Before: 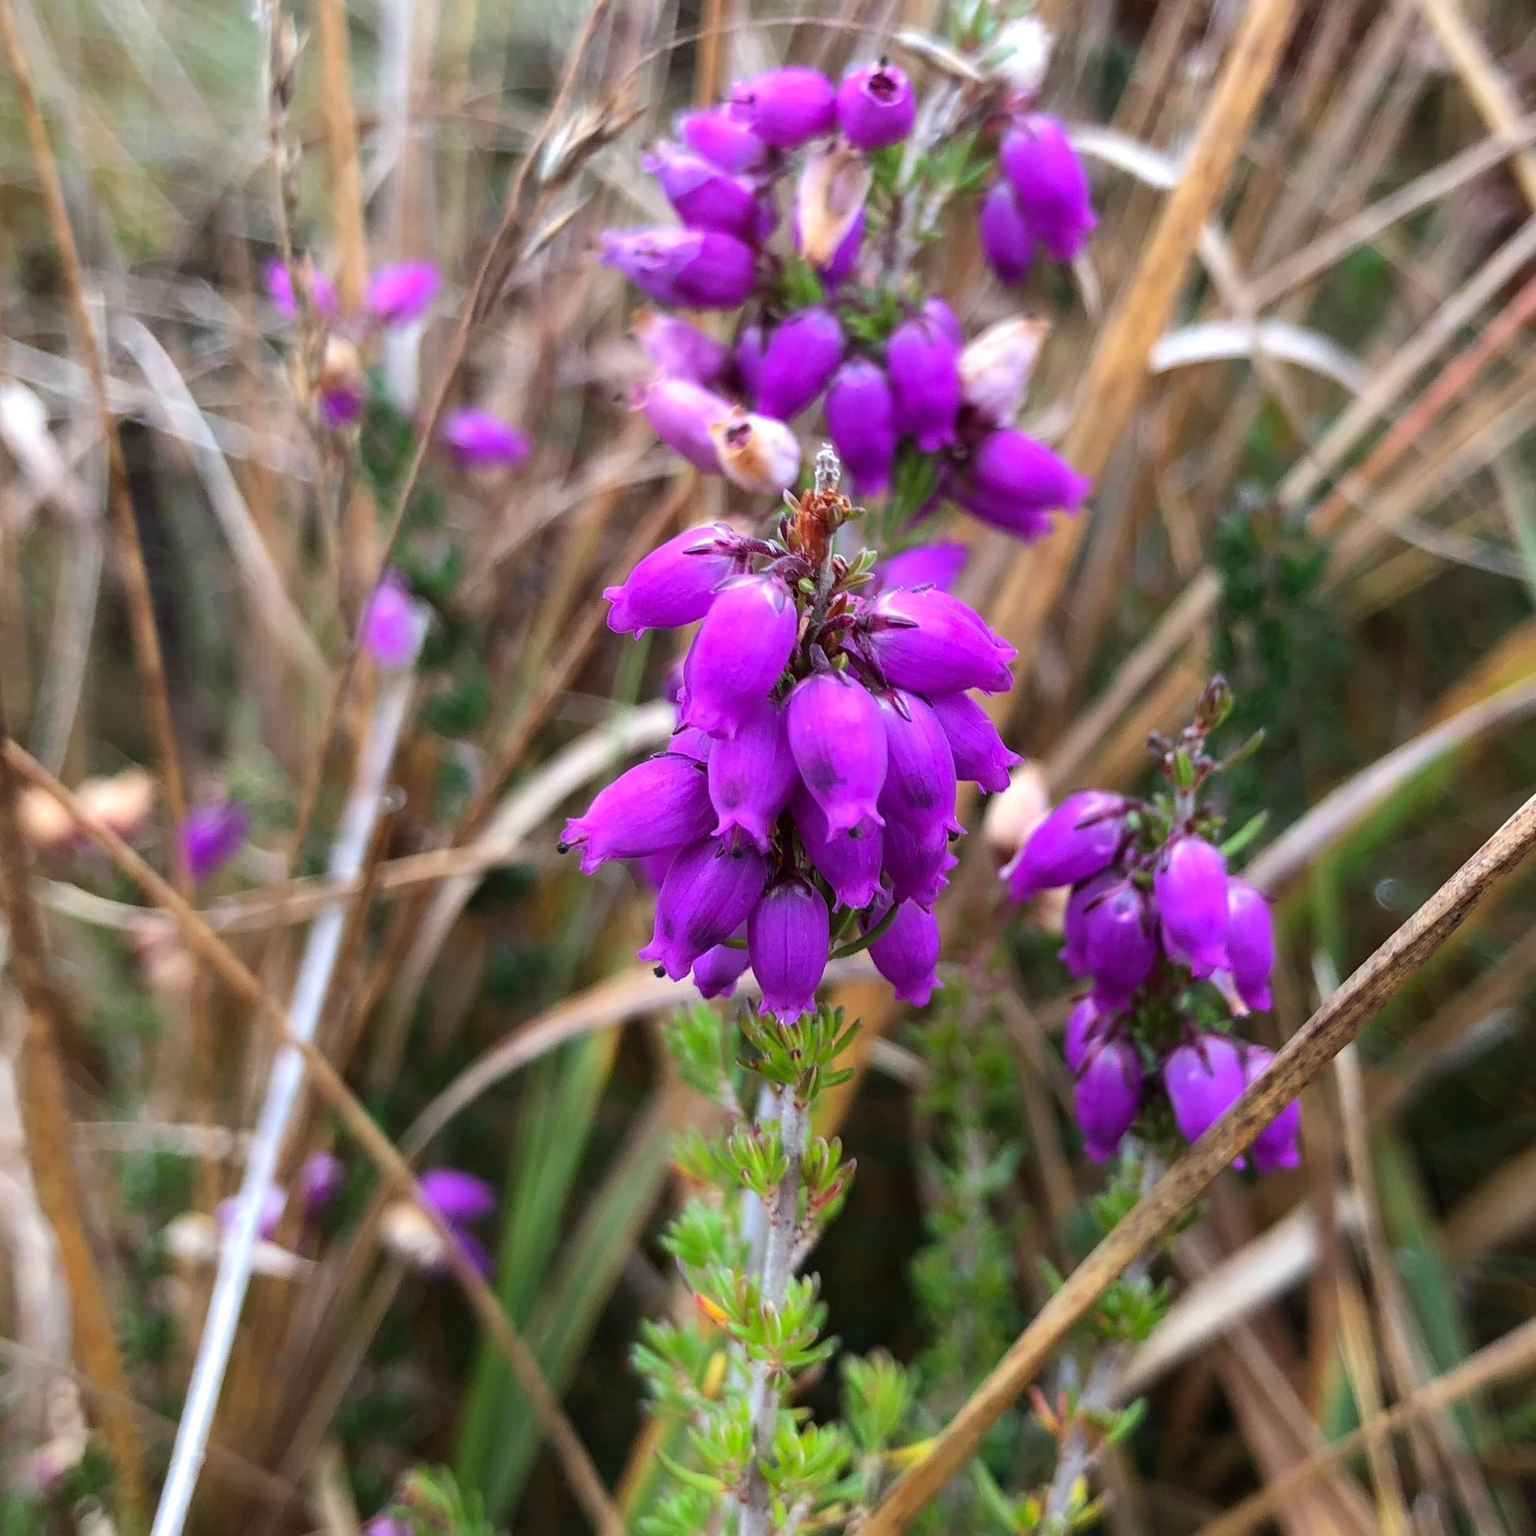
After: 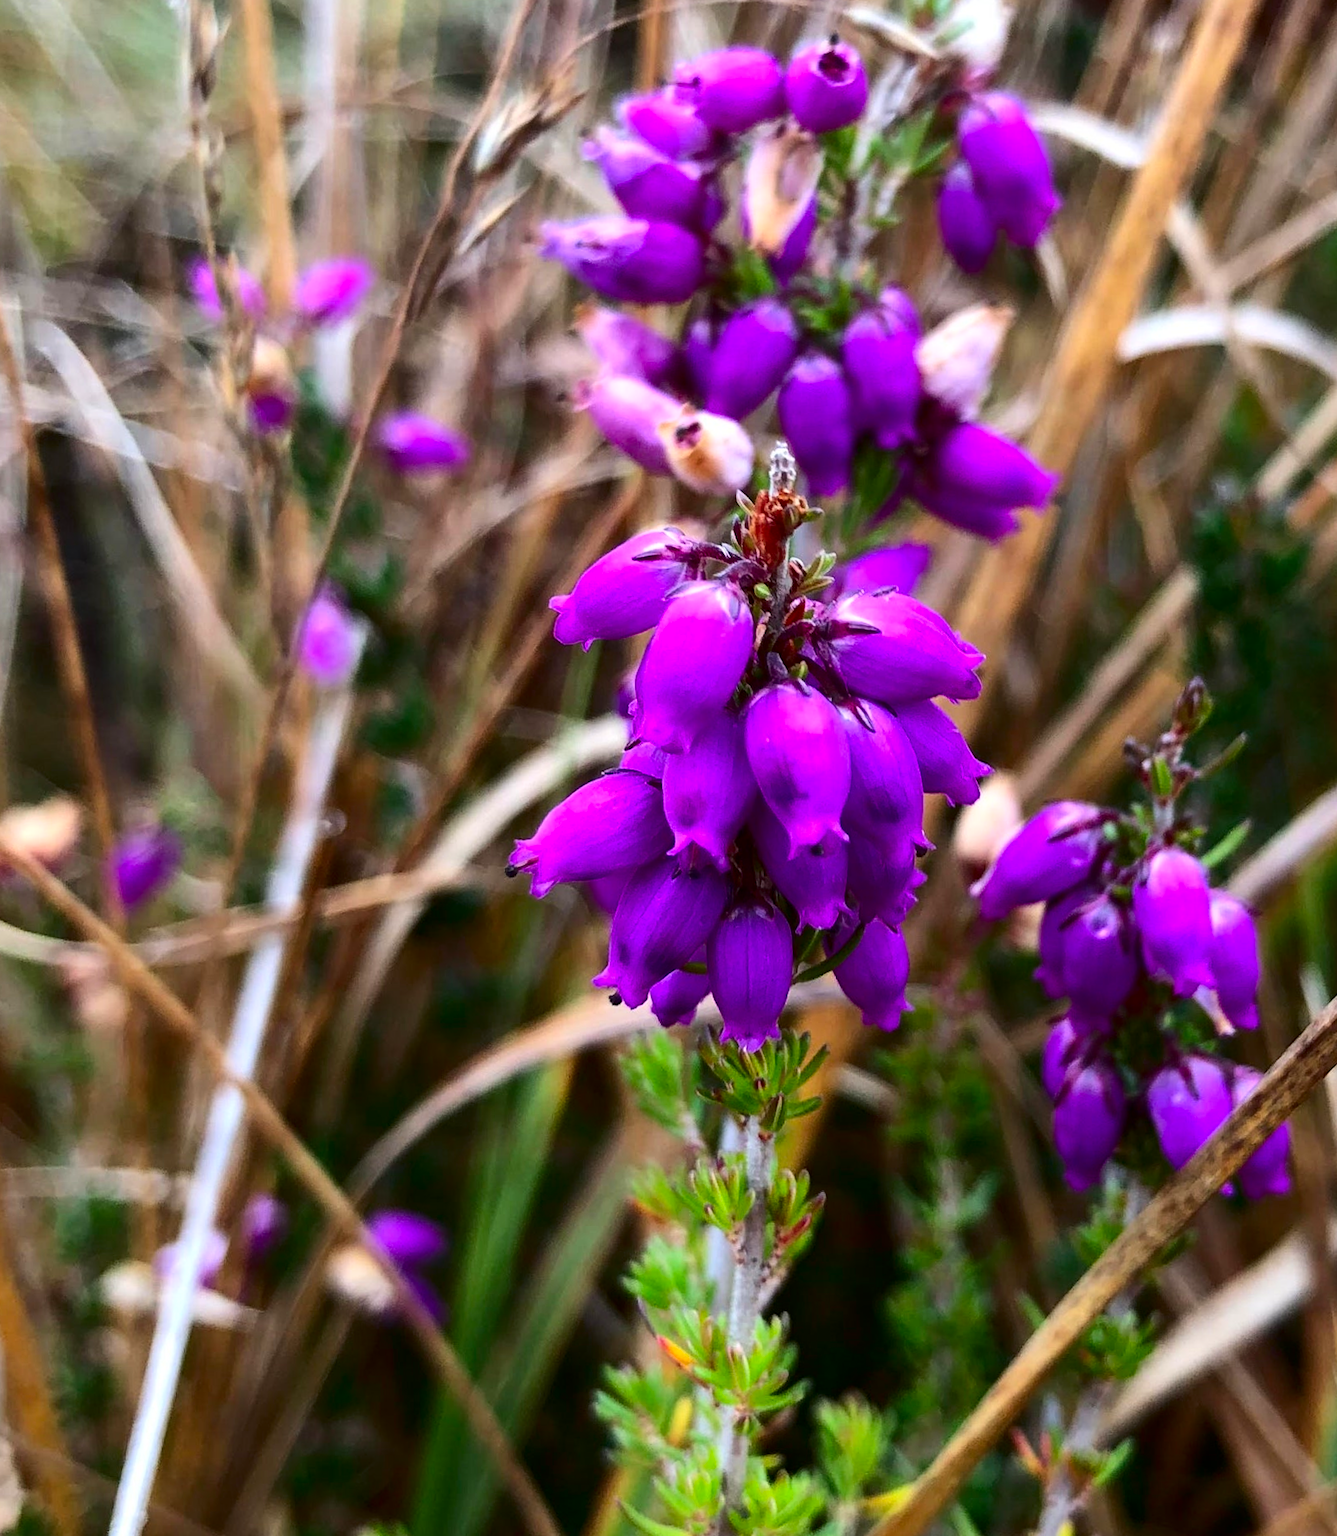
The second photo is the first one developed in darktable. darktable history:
crop and rotate: angle 1°, left 4.281%, top 0.642%, right 11.383%, bottom 2.486%
contrast brightness saturation: contrast 0.21, brightness -0.11, saturation 0.21
